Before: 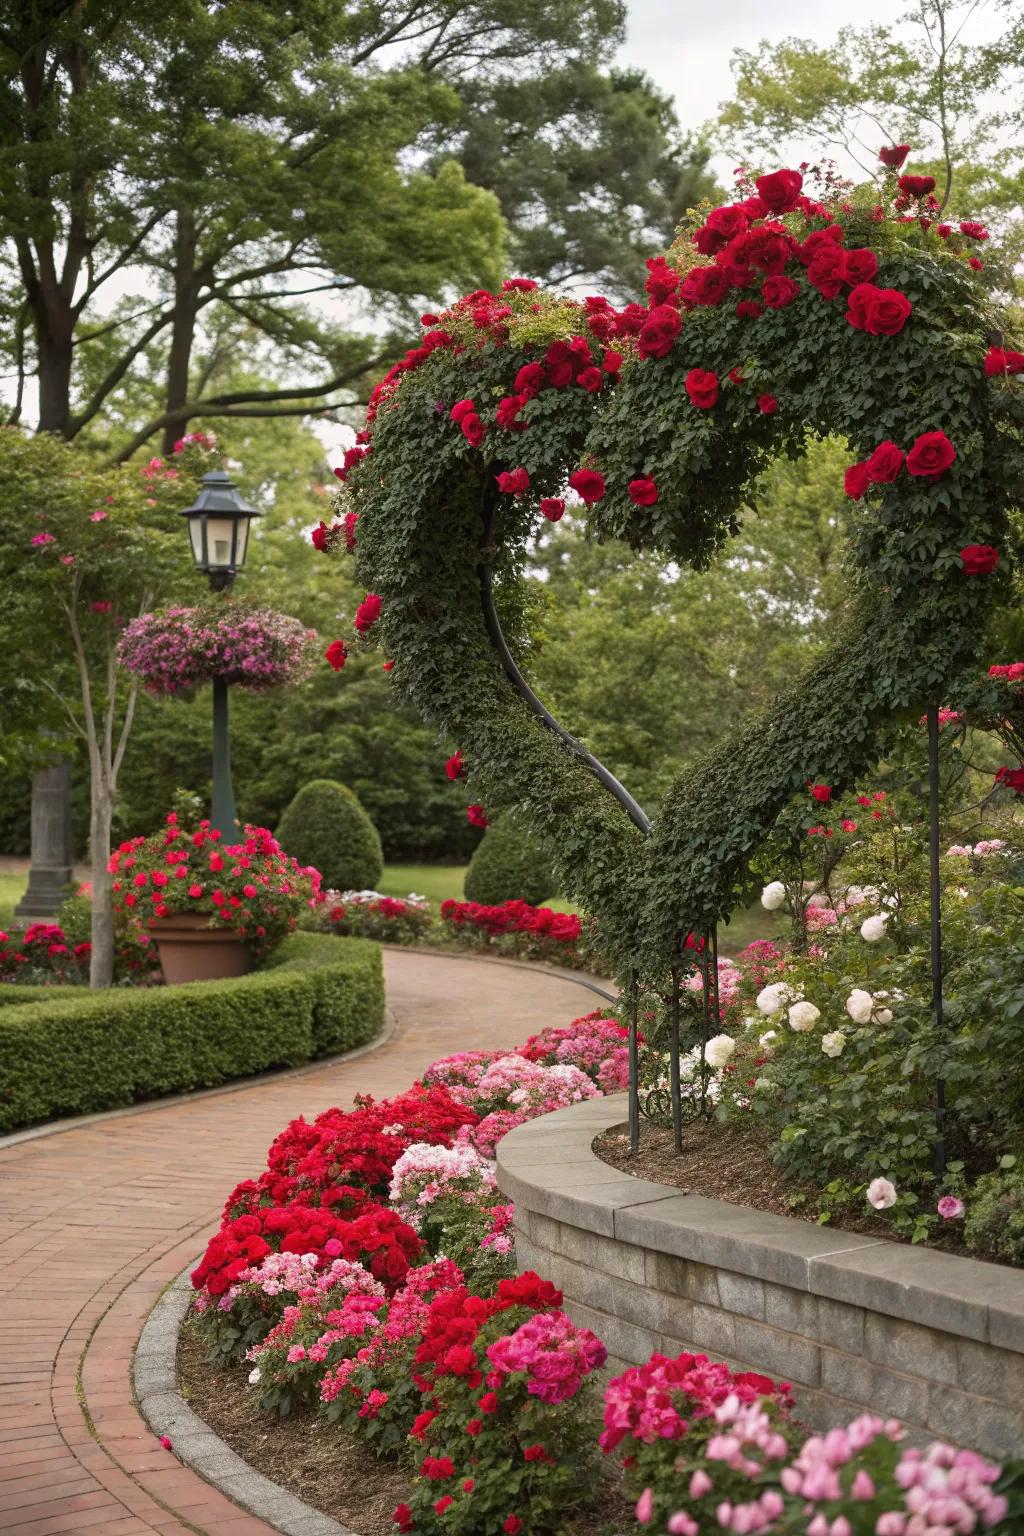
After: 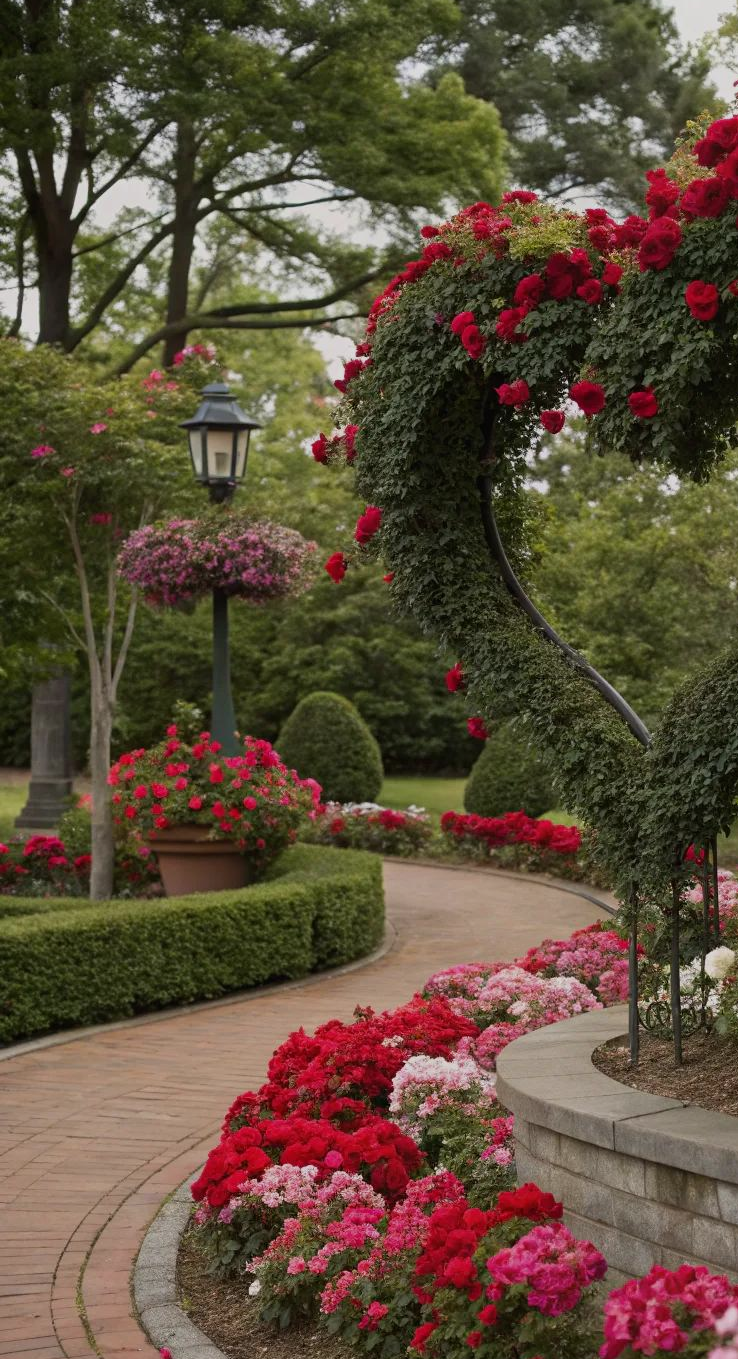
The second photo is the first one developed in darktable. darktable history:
crop: top 5.772%, right 27.909%, bottom 5.7%
exposure: exposure -0.465 EV, compensate highlight preservation false
